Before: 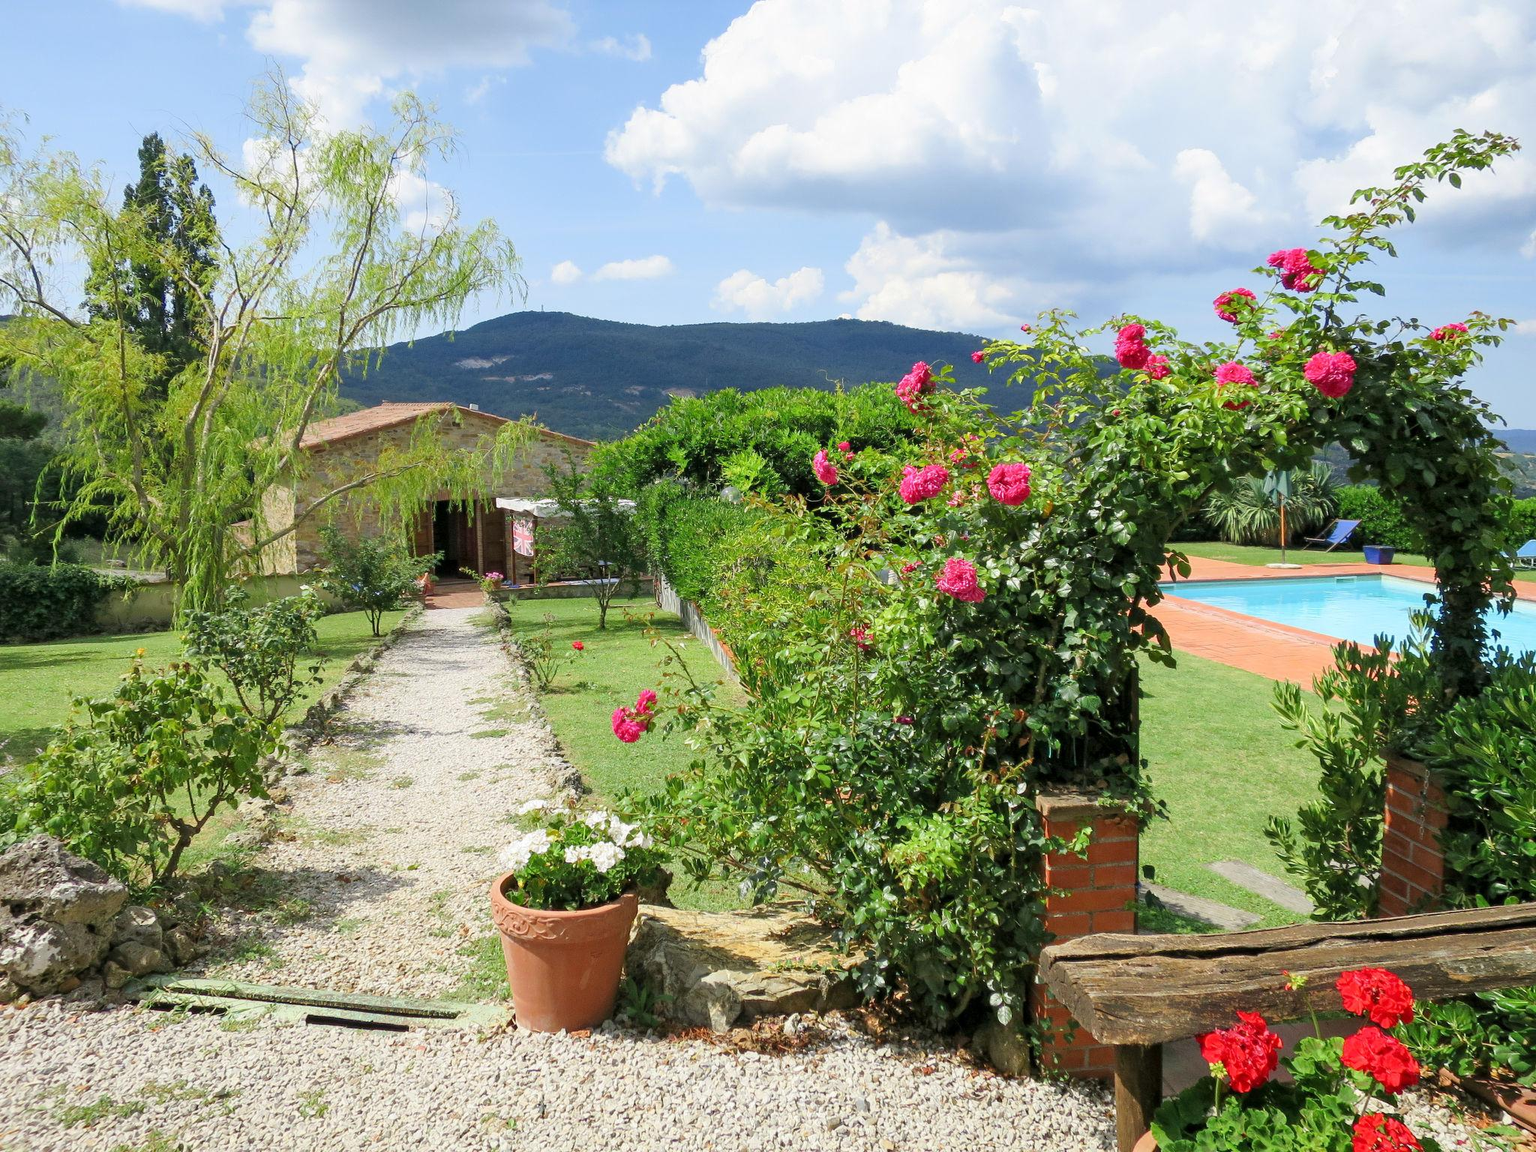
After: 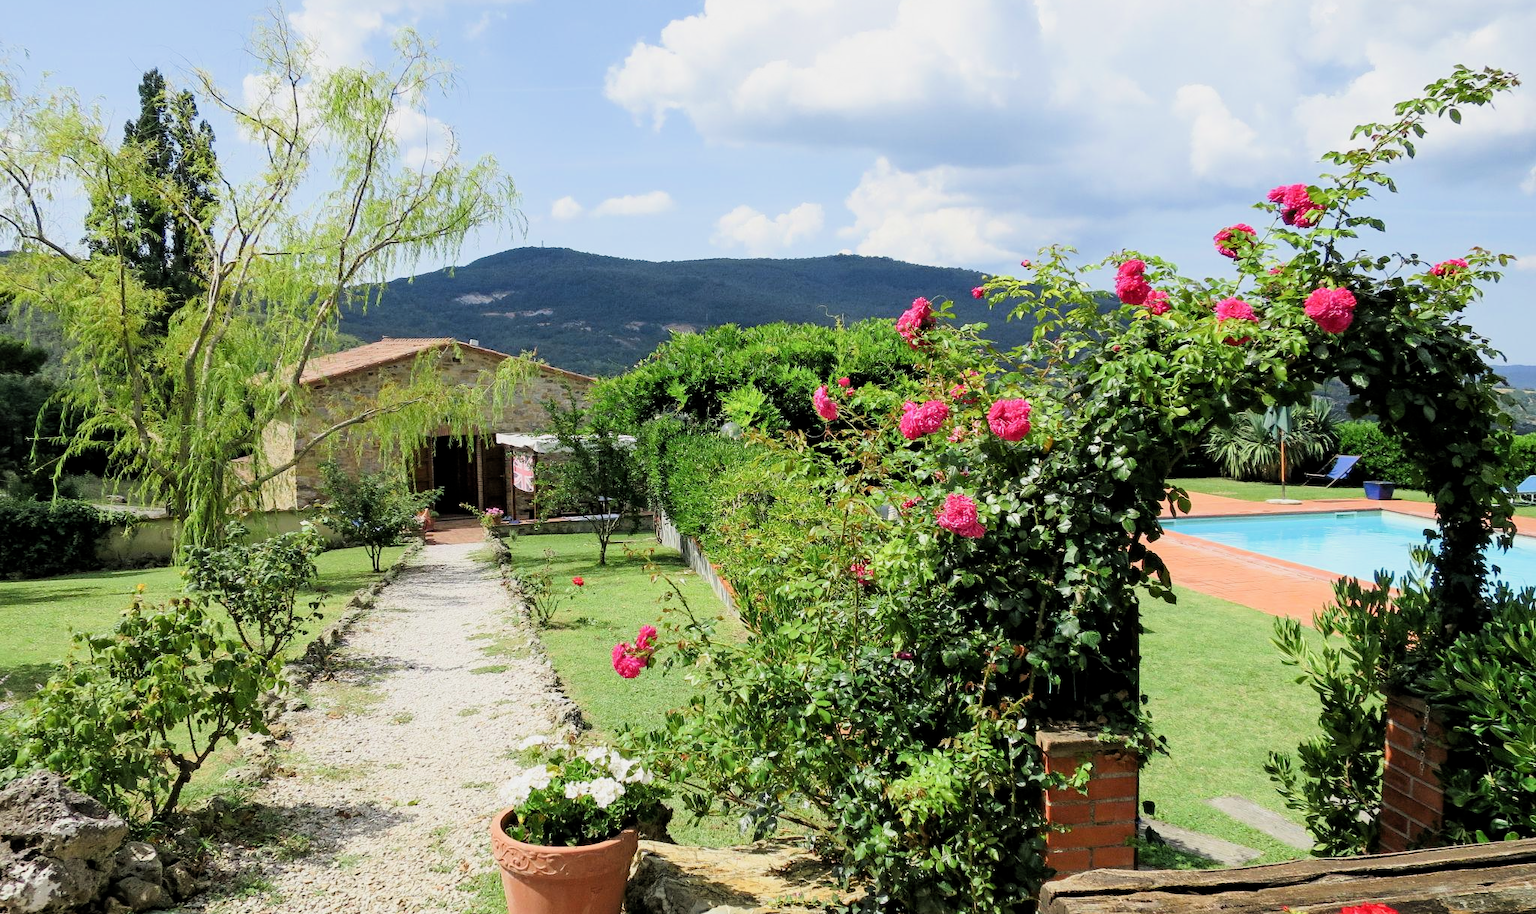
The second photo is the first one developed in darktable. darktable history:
crop and rotate: top 5.653%, bottom 14.945%
filmic rgb: middle gray luminance 9.92%, black relative exposure -8.6 EV, white relative exposure 3.31 EV, threshold 5.94 EV, target black luminance 0%, hardness 5.2, latitude 44.64%, contrast 1.308, highlights saturation mix 5.5%, shadows ↔ highlights balance 23.91%, enable highlight reconstruction true
